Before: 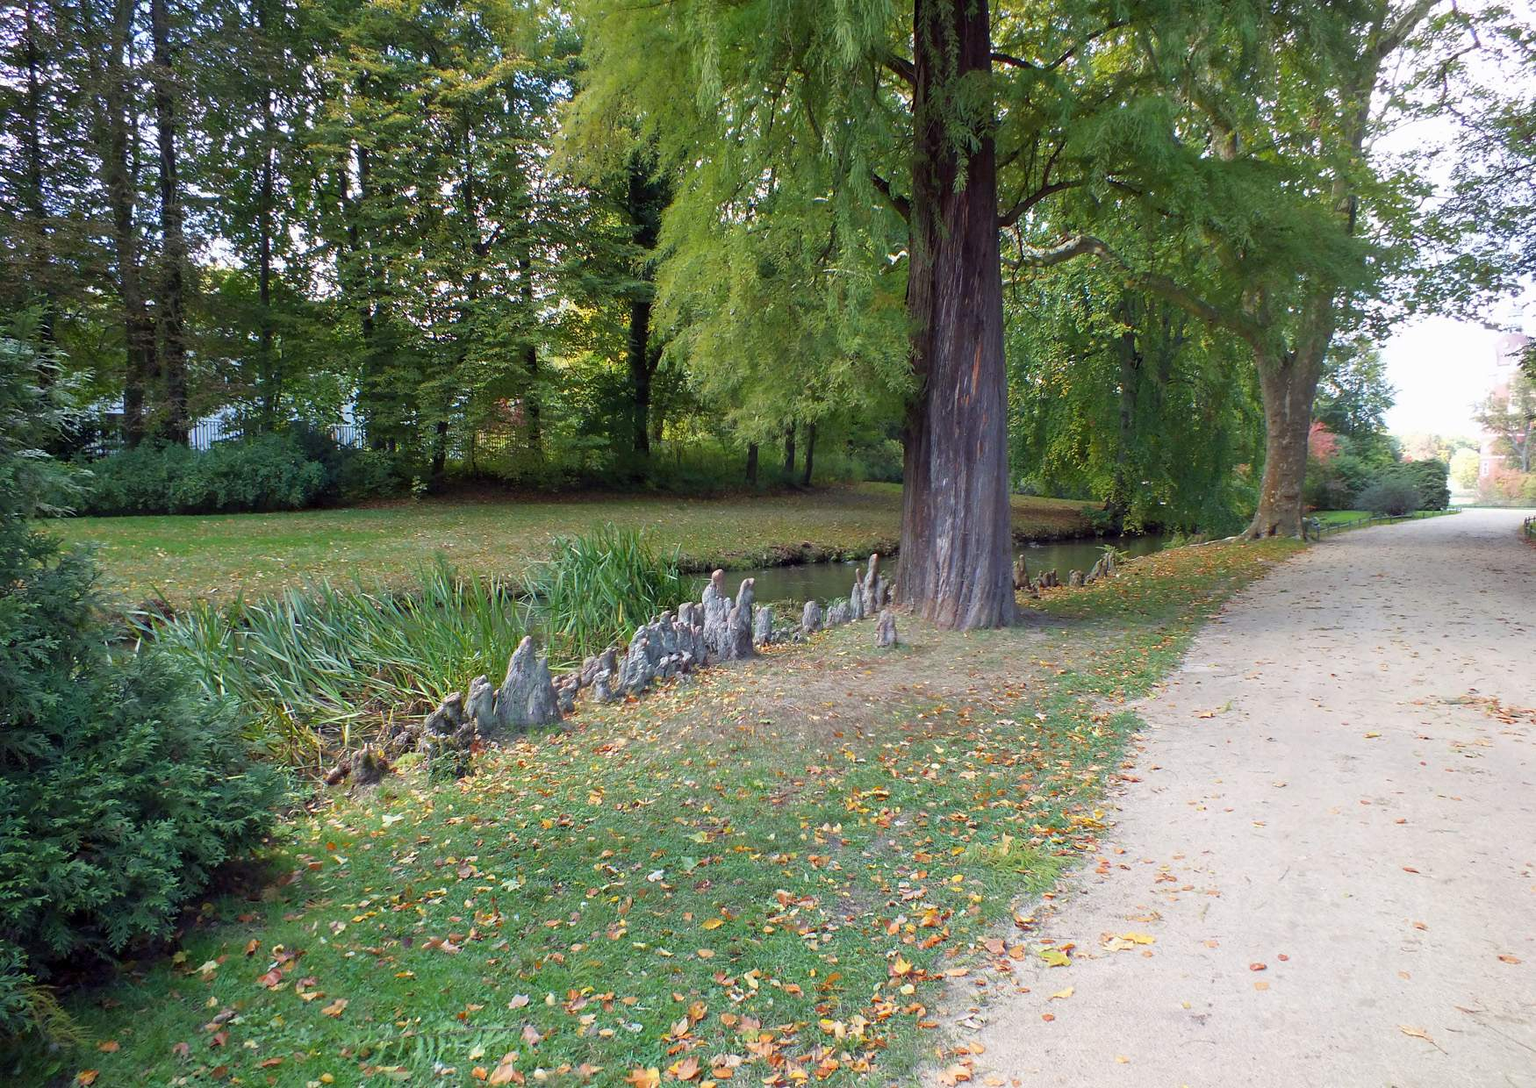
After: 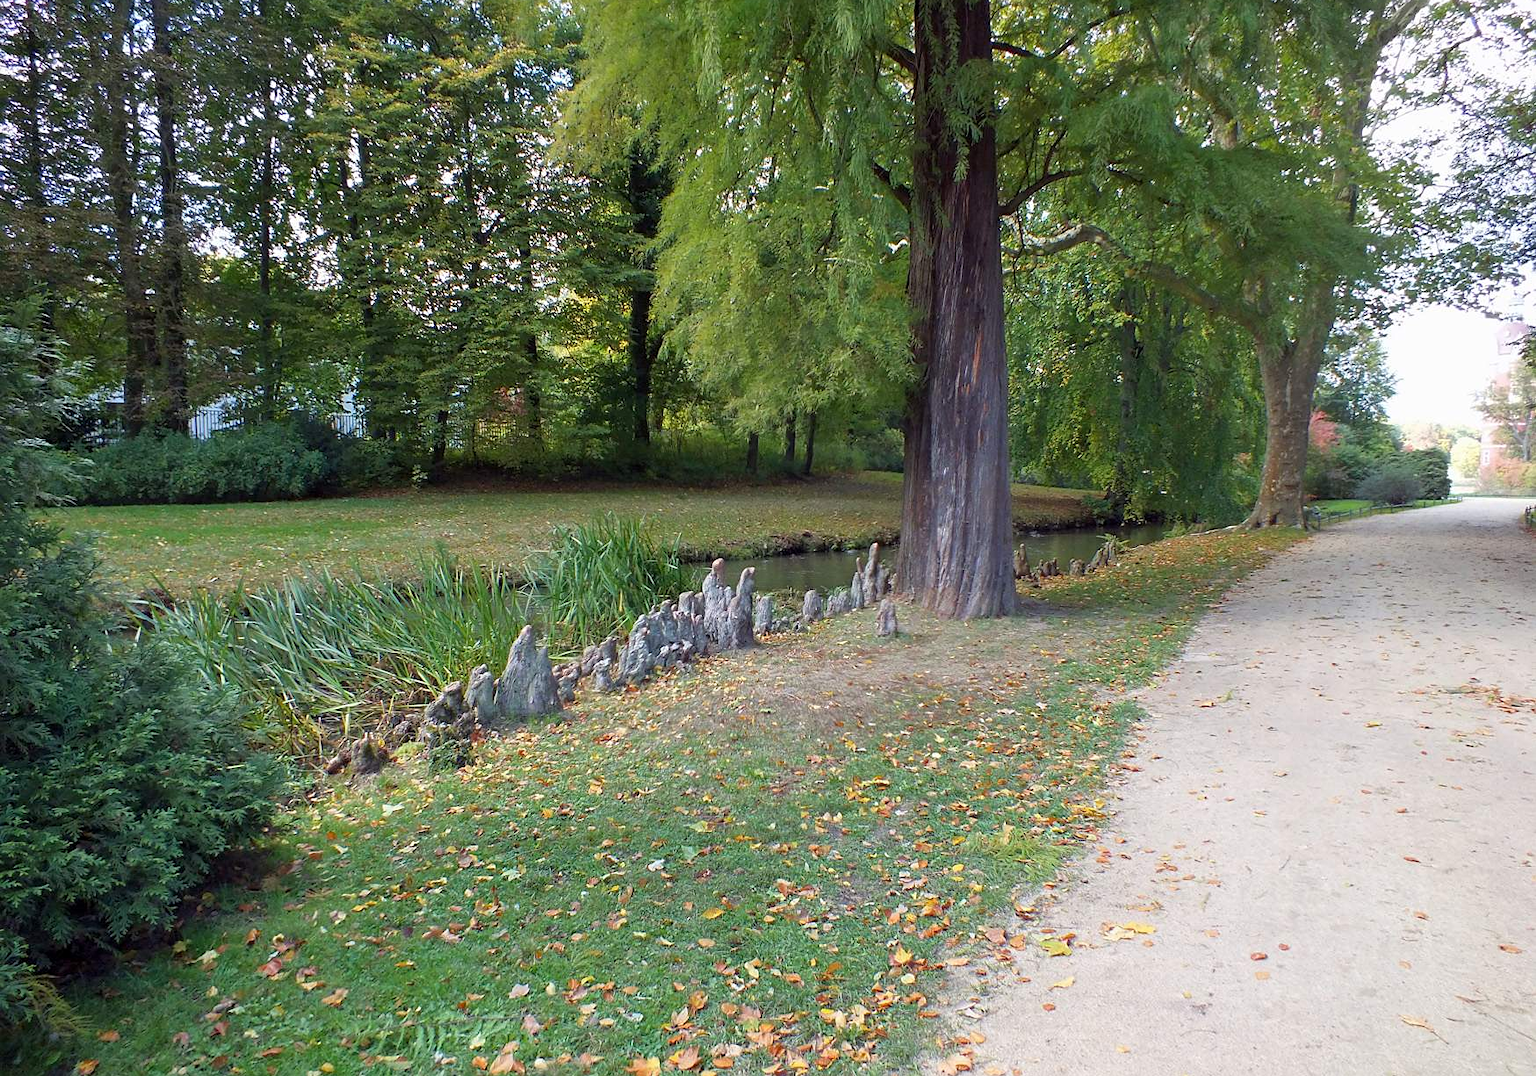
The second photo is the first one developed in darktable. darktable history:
crop: top 1.049%, right 0.001%
sharpen: amount 0.2
